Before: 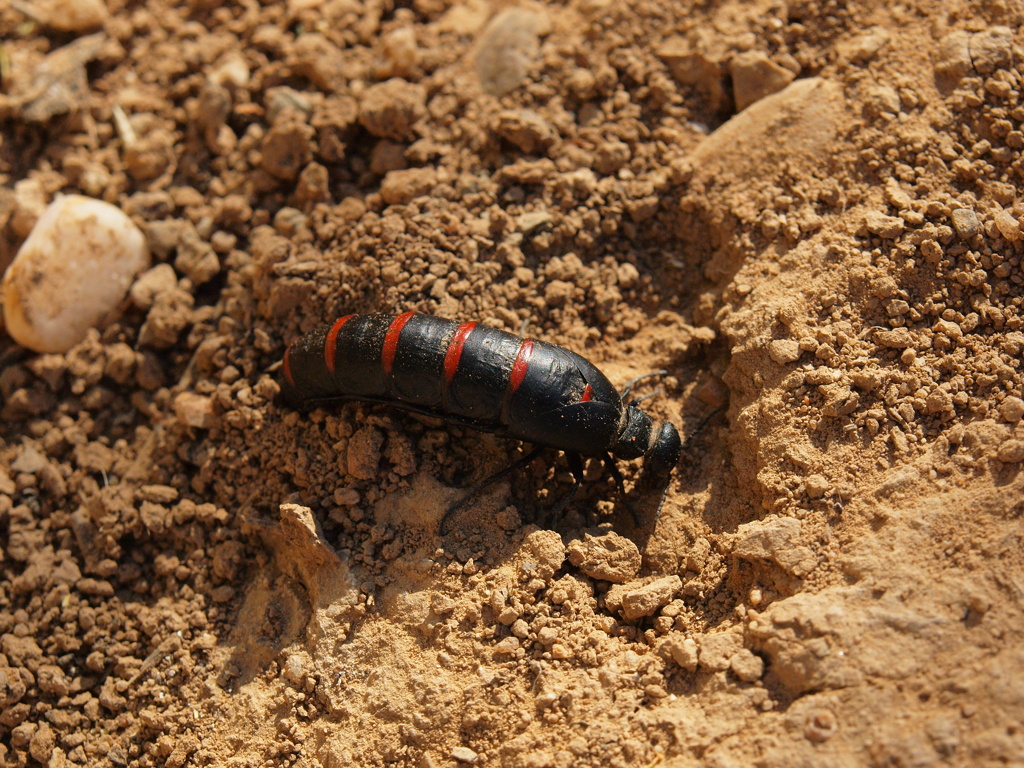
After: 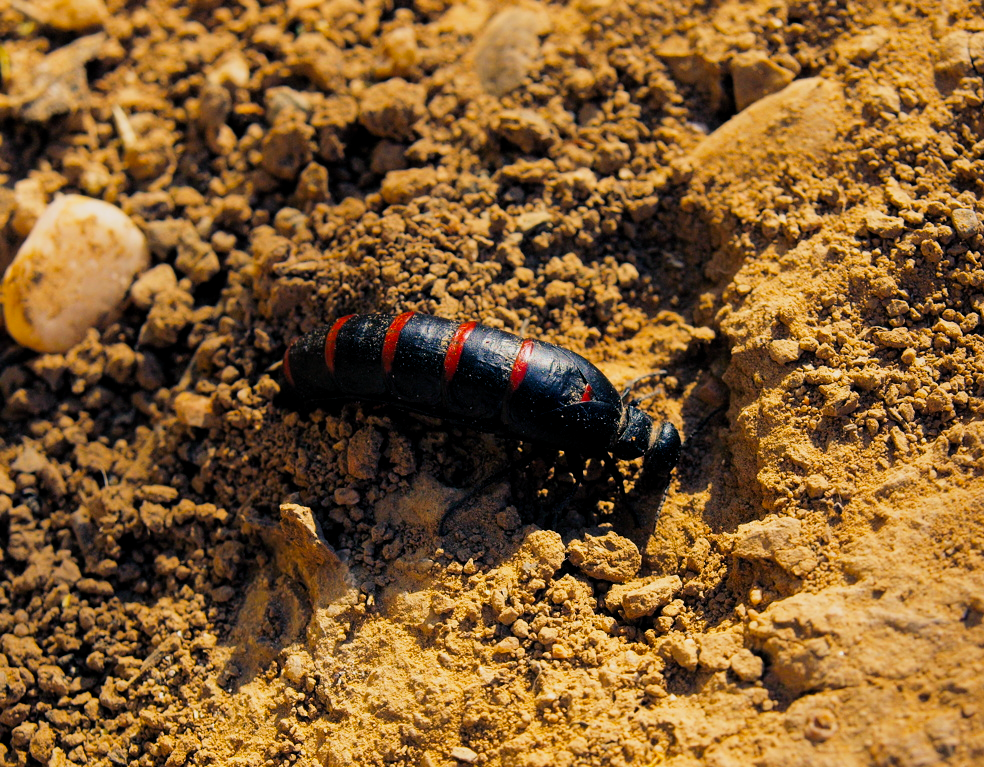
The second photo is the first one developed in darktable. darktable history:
crop: right 3.891%, bottom 0.036%
levels: levels [0.016, 0.5, 0.996]
color balance rgb: shadows lift › luminance -41.096%, shadows lift › chroma 13.827%, shadows lift › hue 259.4°, highlights gain › chroma 0.252%, highlights gain › hue 330.03°, perceptual saturation grading › global saturation 31.209%, global vibrance 14.872%
filmic rgb: black relative exposure -11.31 EV, white relative exposure 3.22 EV, hardness 6.79, iterations of high-quality reconstruction 0
tone equalizer: edges refinement/feathering 500, mask exposure compensation -1.57 EV, preserve details no
tone curve: curves: ch0 [(0, 0) (0.071, 0.058) (0.266, 0.268) (0.498, 0.542) (0.766, 0.807) (1, 0.983)]; ch1 [(0, 0) (0.346, 0.307) (0.408, 0.387) (0.463, 0.465) (0.482, 0.493) (0.502, 0.499) (0.517, 0.502) (0.55, 0.548) (0.597, 0.61) (0.651, 0.698) (1, 1)]; ch2 [(0, 0) (0.346, 0.34) (0.434, 0.46) (0.485, 0.494) (0.5, 0.498) (0.517, 0.506) (0.526, 0.539) (0.583, 0.603) (0.625, 0.659) (1, 1)], preserve colors none
